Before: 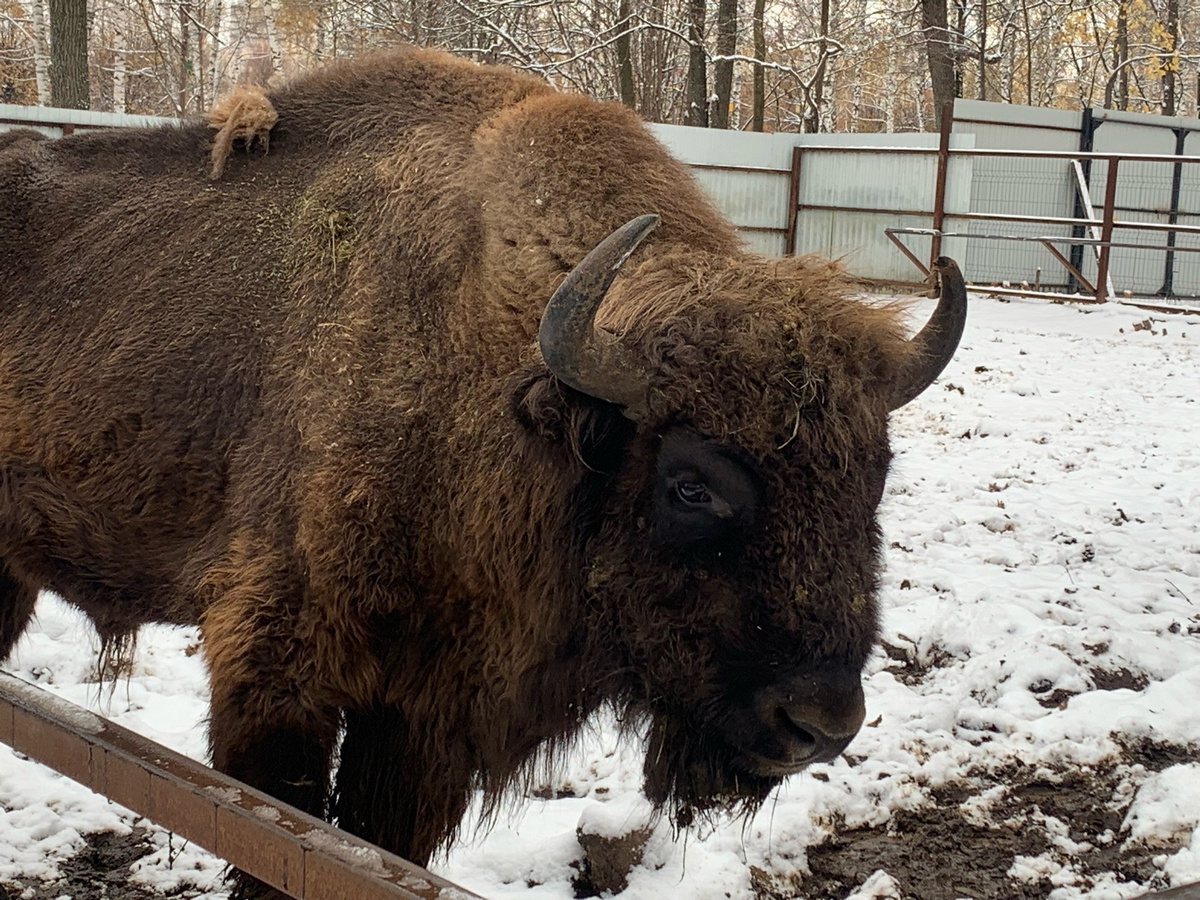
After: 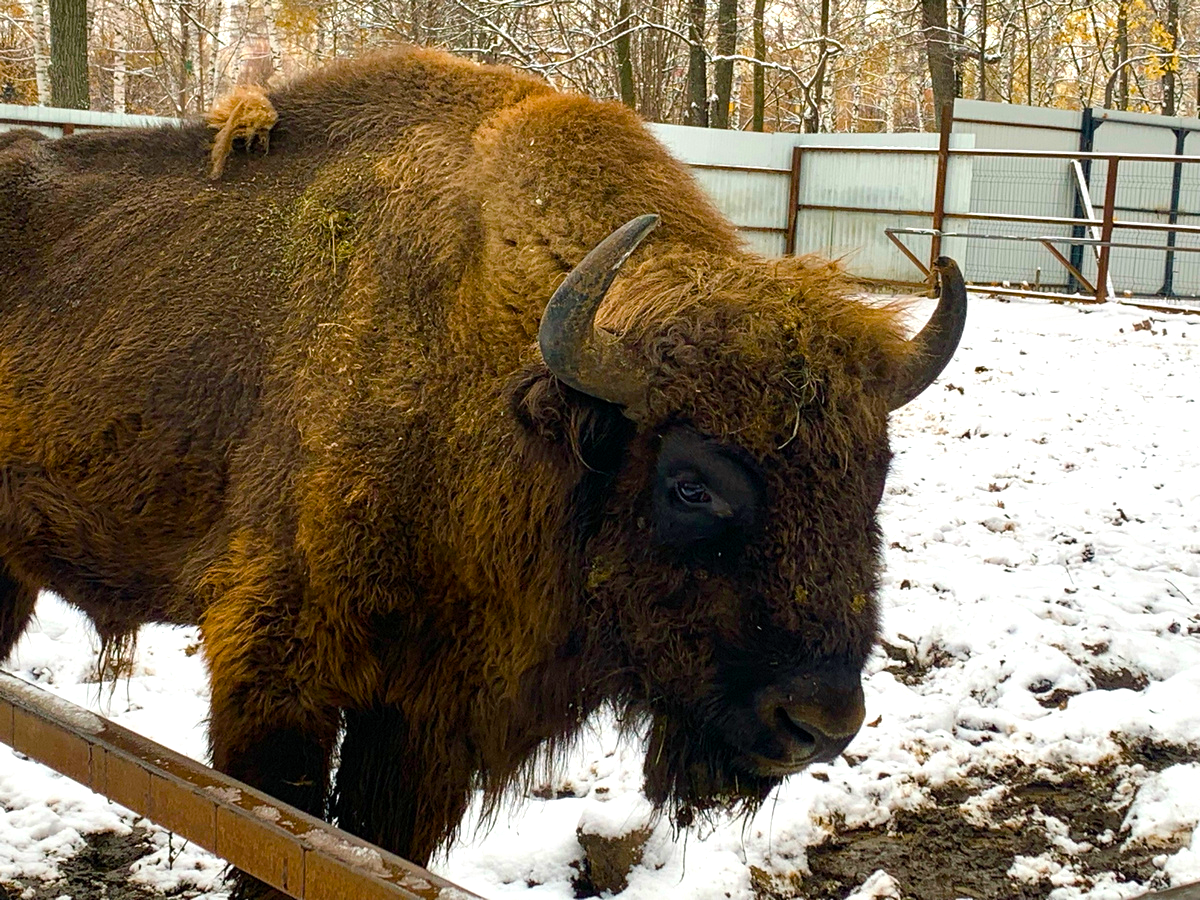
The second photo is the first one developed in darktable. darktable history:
color balance rgb: shadows lift › luminance -7.411%, shadows lift › chroma 2.286%, shadows lift › hue 164.51°, perceptual saturation grading › global saturation 23.534%, perceptual saturation grading › highlights -24.251%, perceptual saturation grading › mid-tones 23.812%, perceptual saturation grading › shadows 40.646%, perceptual brilliance grading › global brilliance 11.383%, global vibrance 39.843%
